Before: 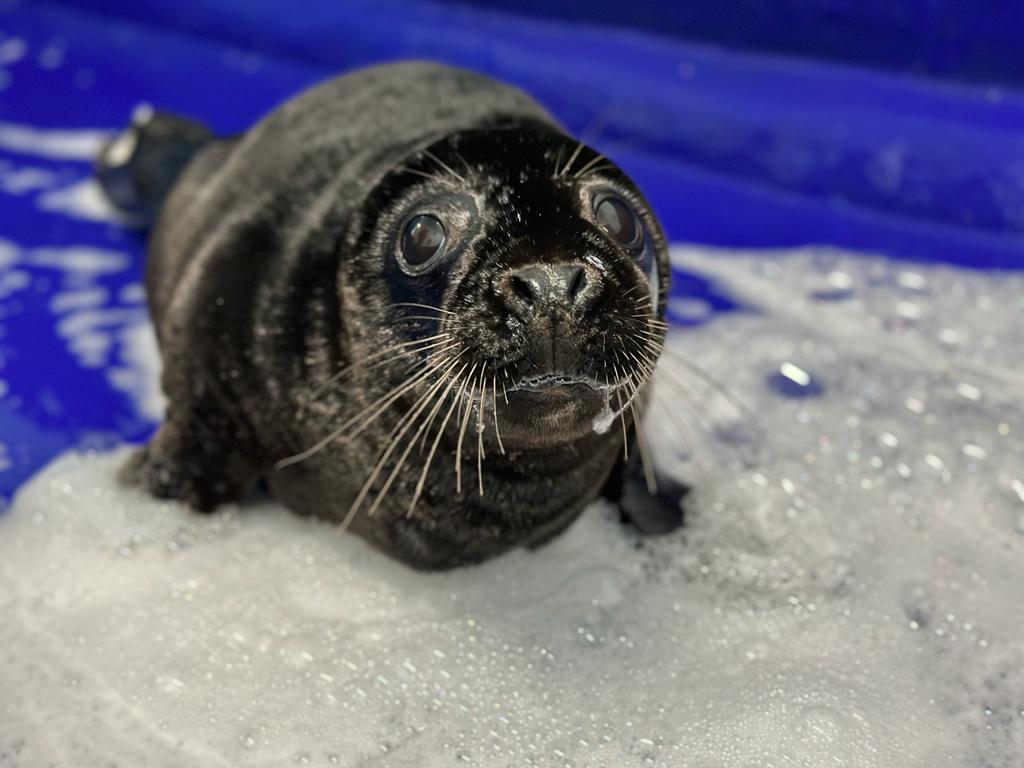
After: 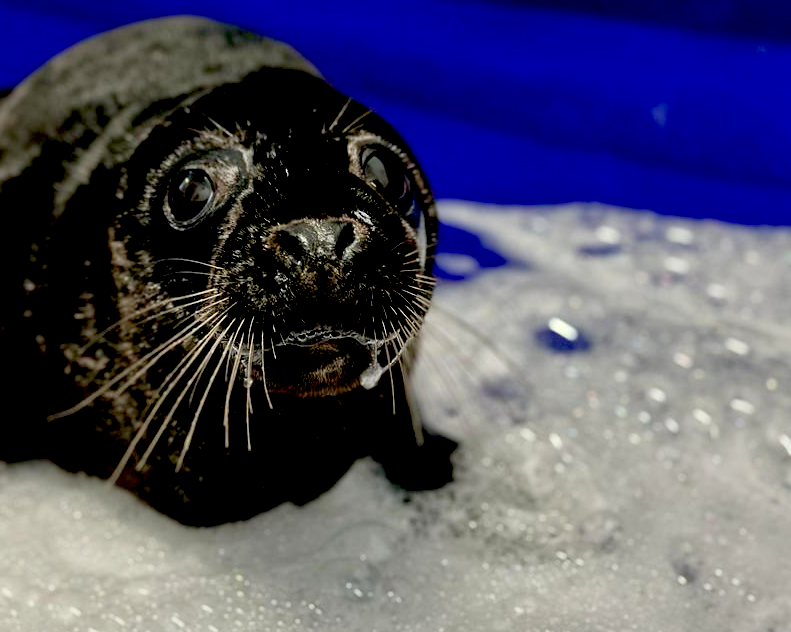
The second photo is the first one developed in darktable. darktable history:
exposure: black level correction 0.057, compensate highlight preservation false
crop: left 22.689%, top 5.91%, bottom 11.672%
tone equalizer: on, module defaults
